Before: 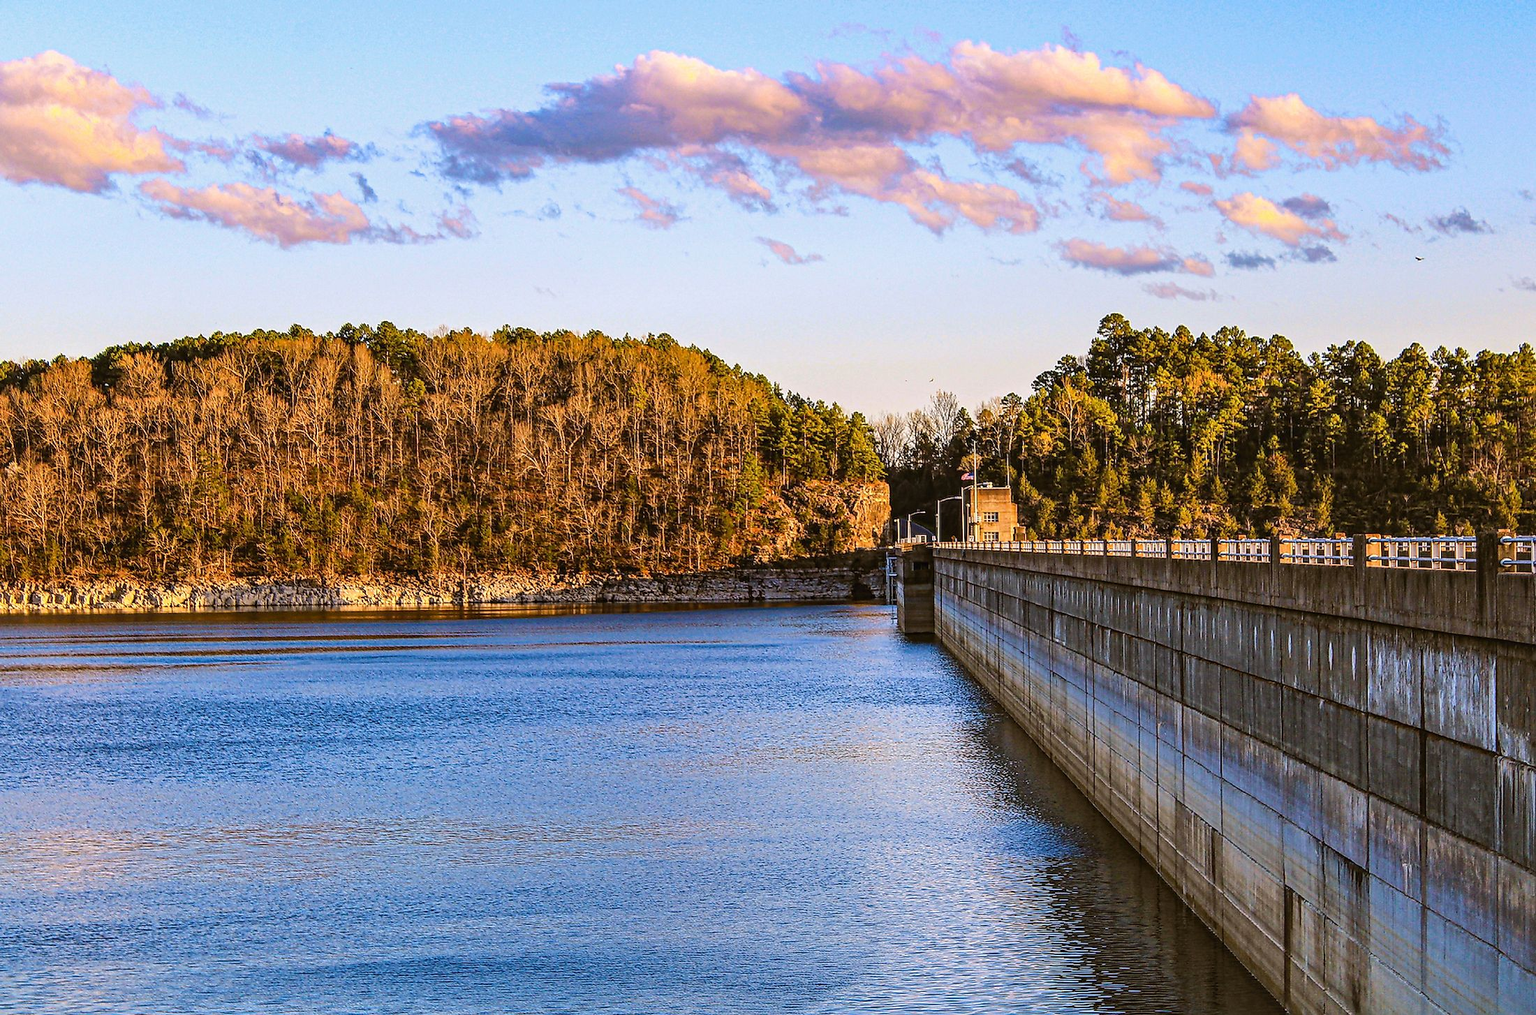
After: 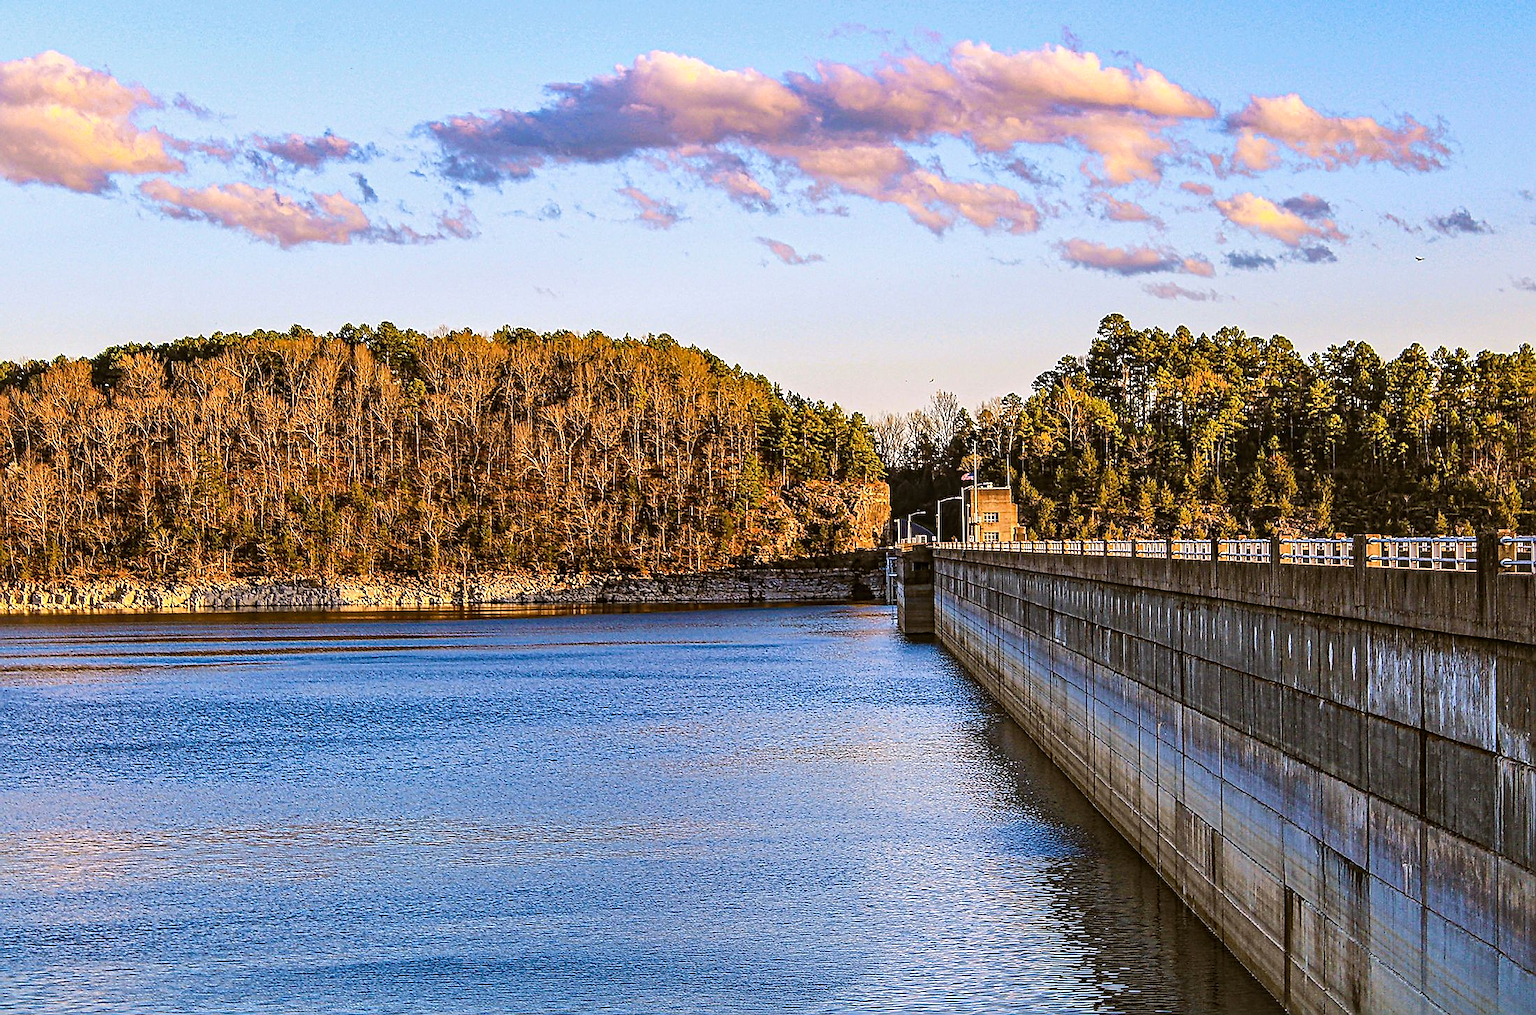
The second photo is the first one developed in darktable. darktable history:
sharpen: on, module defaults
local contrast: mode bilateral grid, contrast 21, coarseness 50, detail 119%, midtone range 0.2
